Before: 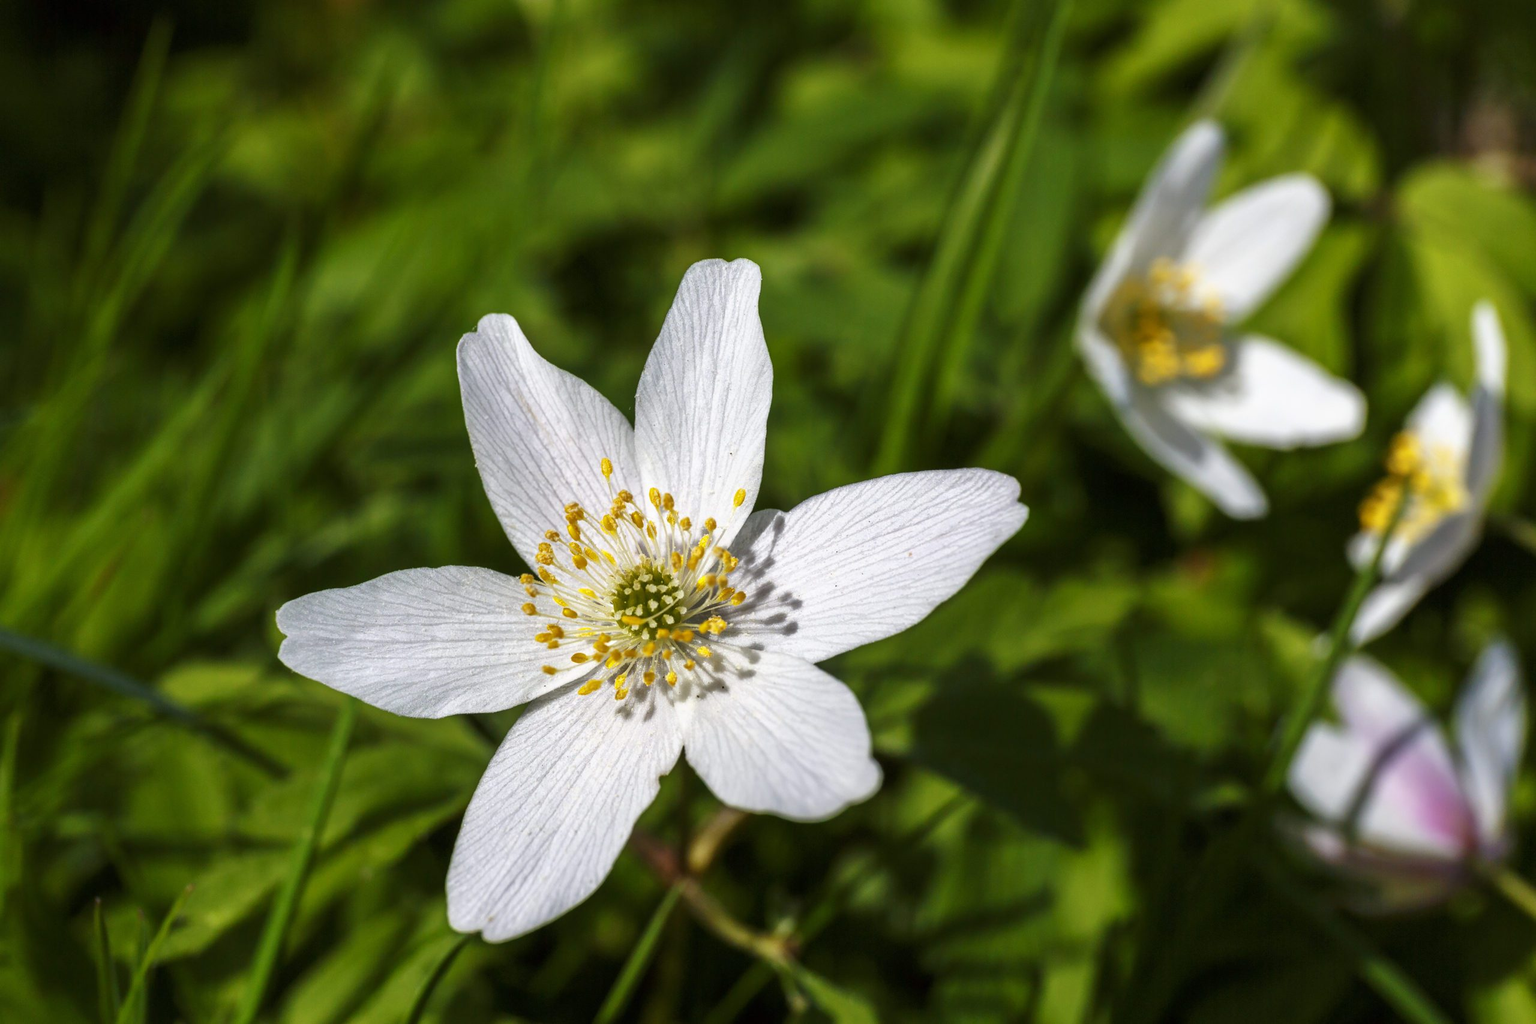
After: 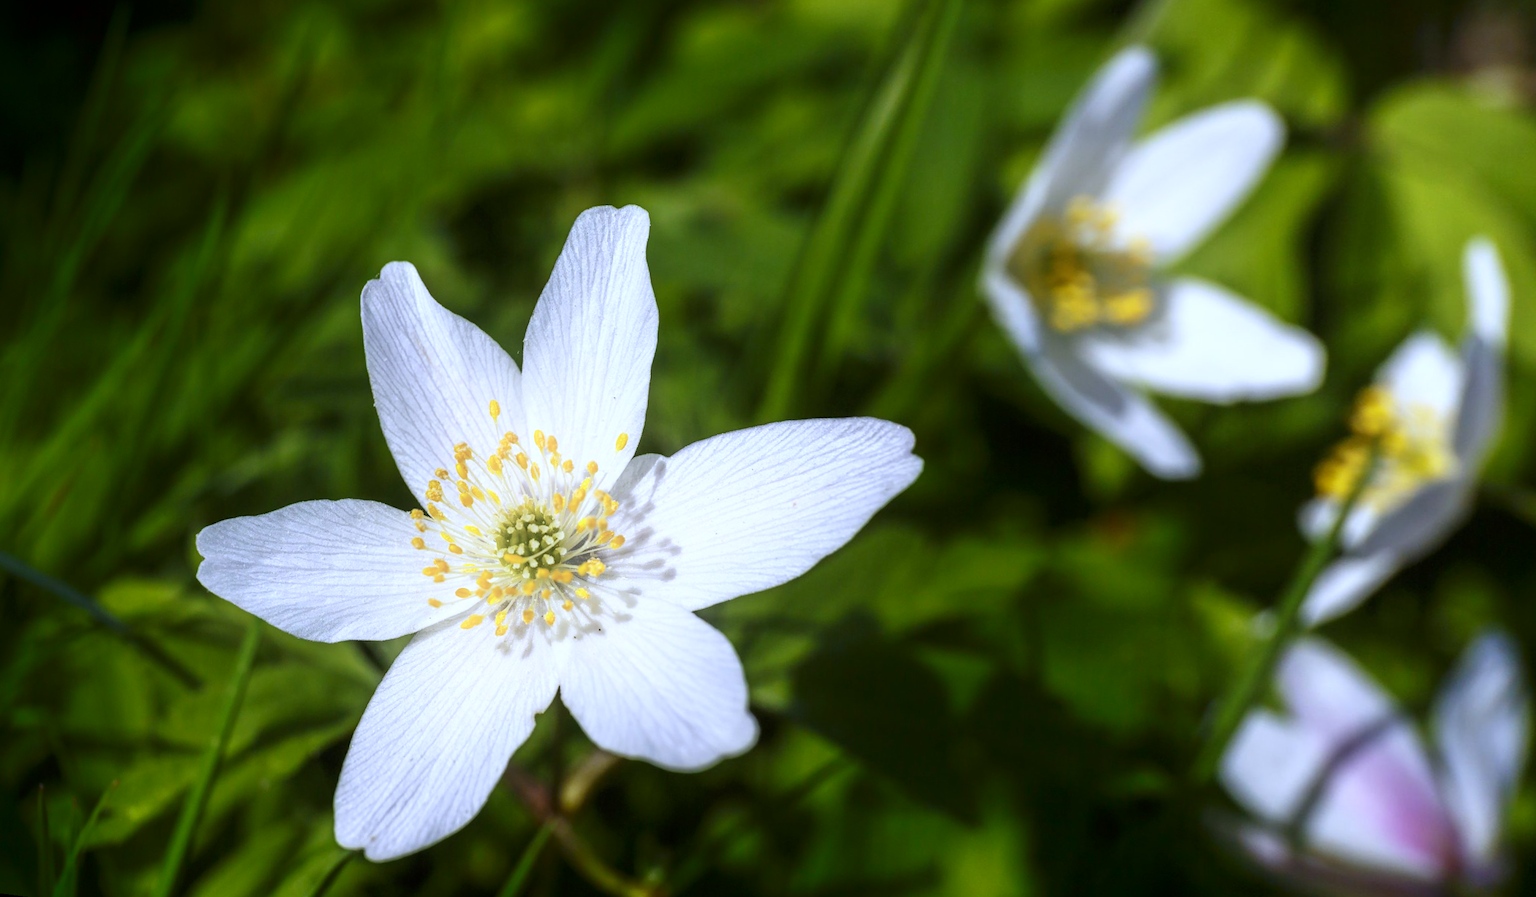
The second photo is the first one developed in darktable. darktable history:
rotate and perspective: rotation 1.69°, lens shift (vertical) -0.023, lens shift (horizontal) -0.291, crop left 0.025, crop right 0.988, crop top 0.092, crop bottom 0.842
shadows and highlights: shadows -54.3, highlights 86.09, soften with gaussian
white balance: red 0.948, green 1.02, blue 1.176
